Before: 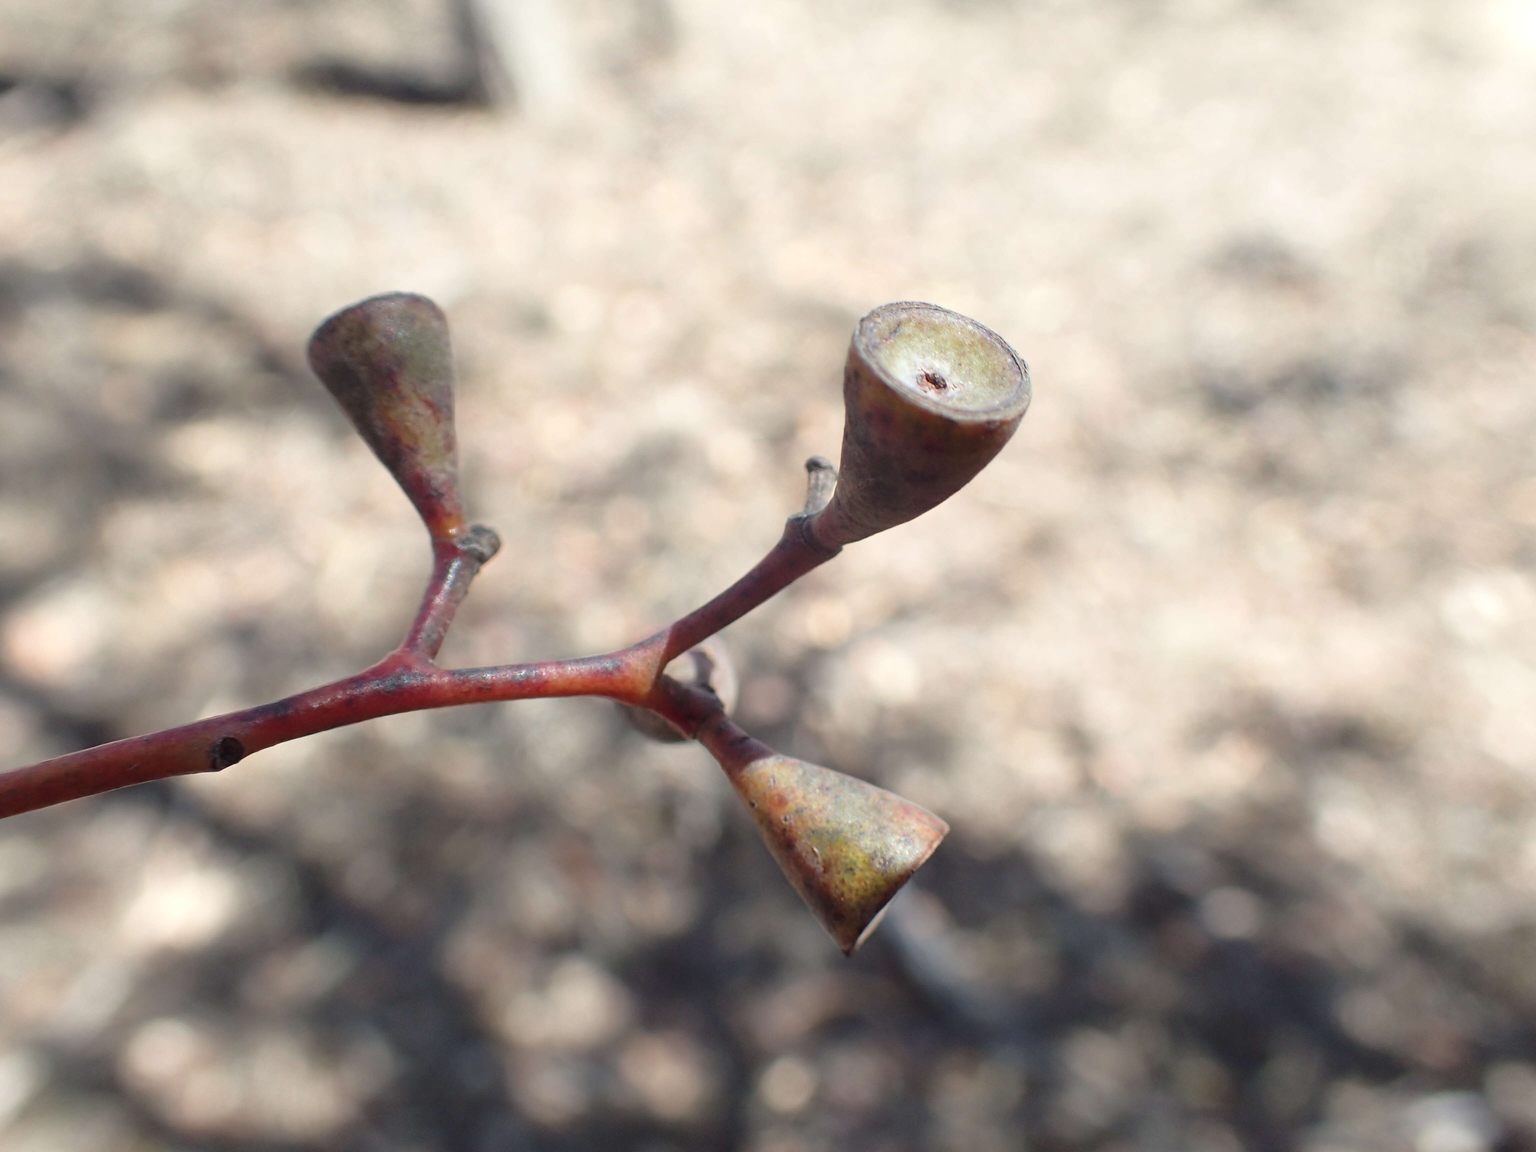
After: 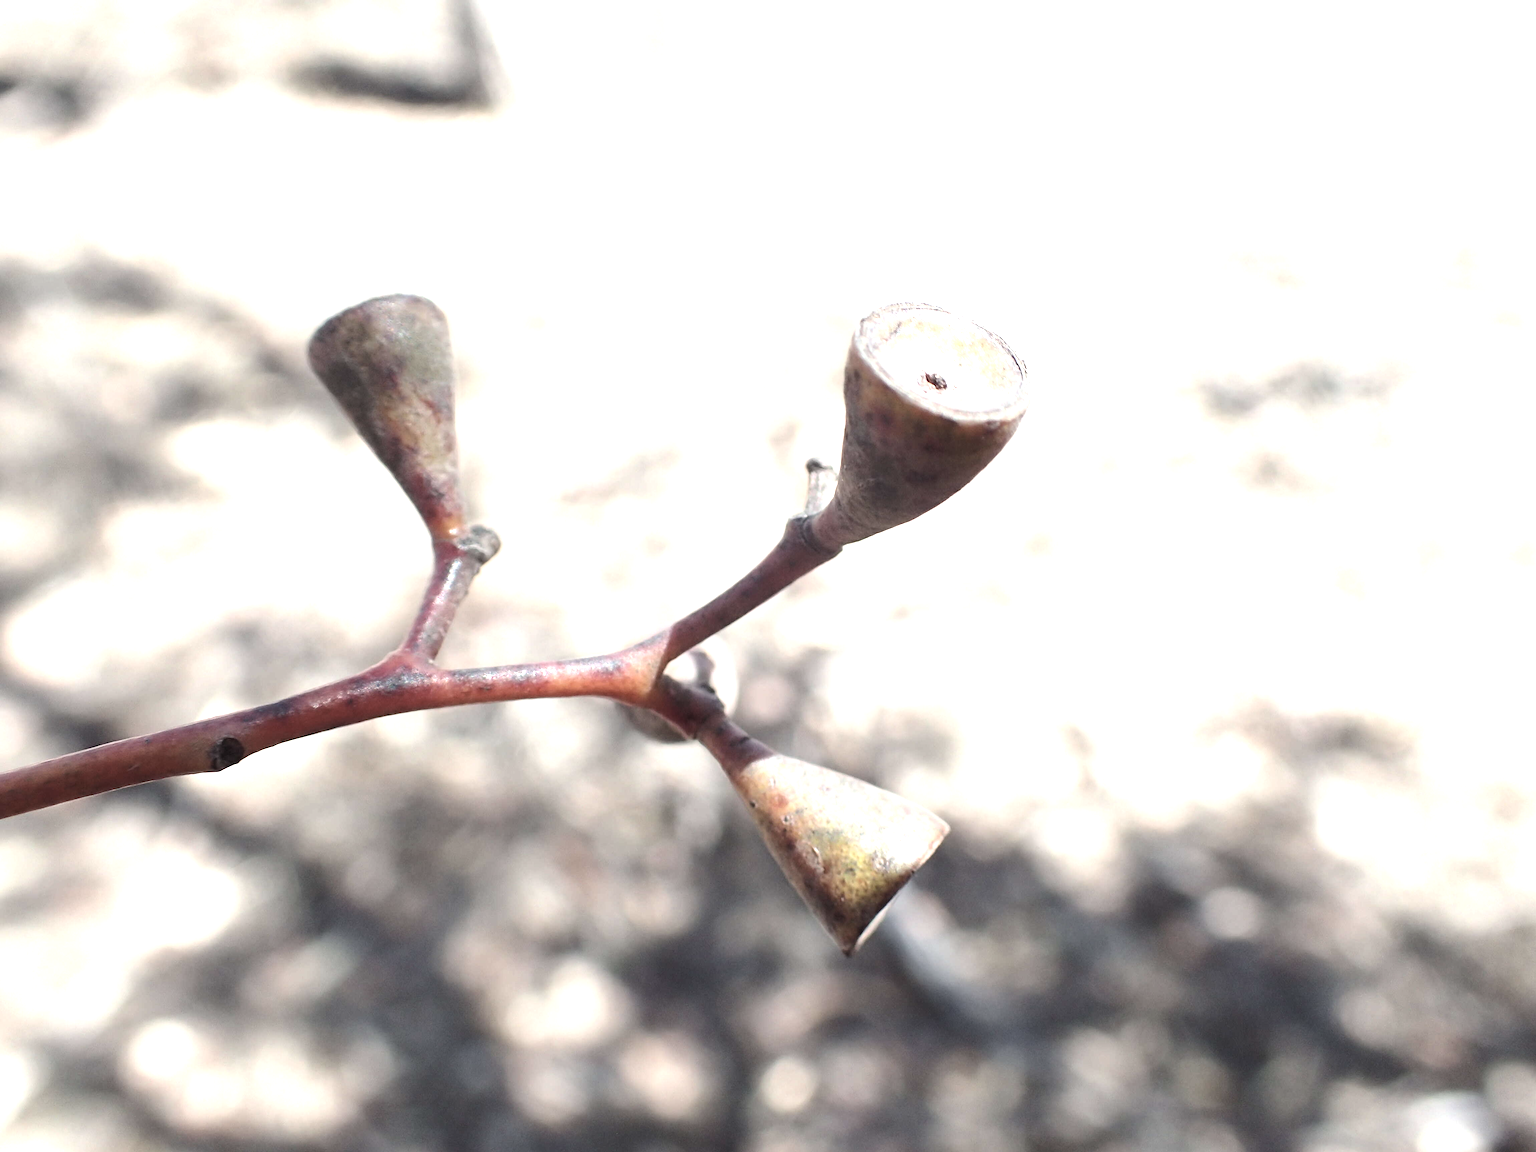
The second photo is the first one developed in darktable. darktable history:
contrast brightness saturation: contrast 0.1, saturation -0.36
exposure: black level correction 0, exposure 1.2 EV, compensate exposure bias true, compensate highlight preservation false
levels: levels [0.026, 0.507, 0.987]
